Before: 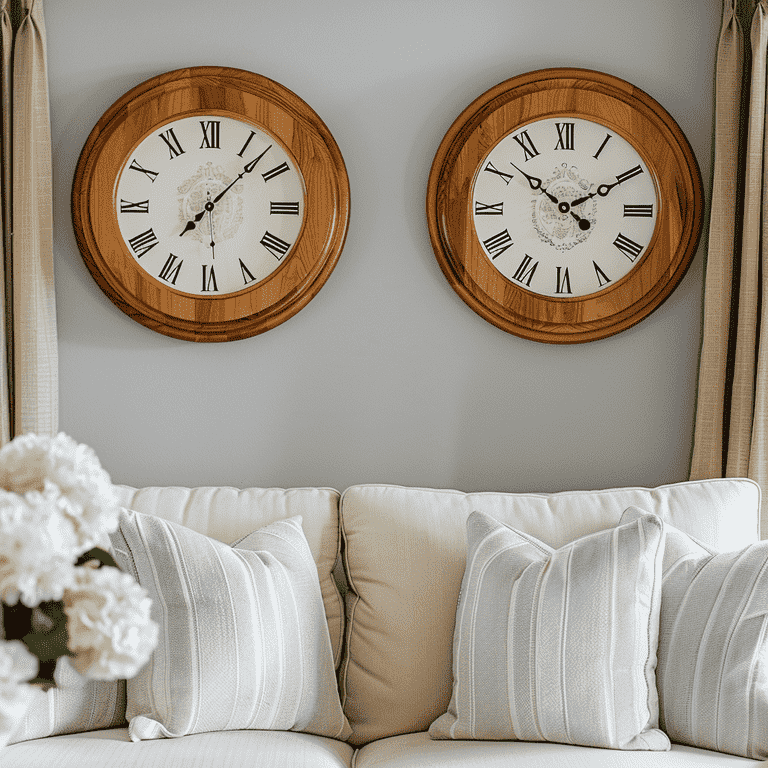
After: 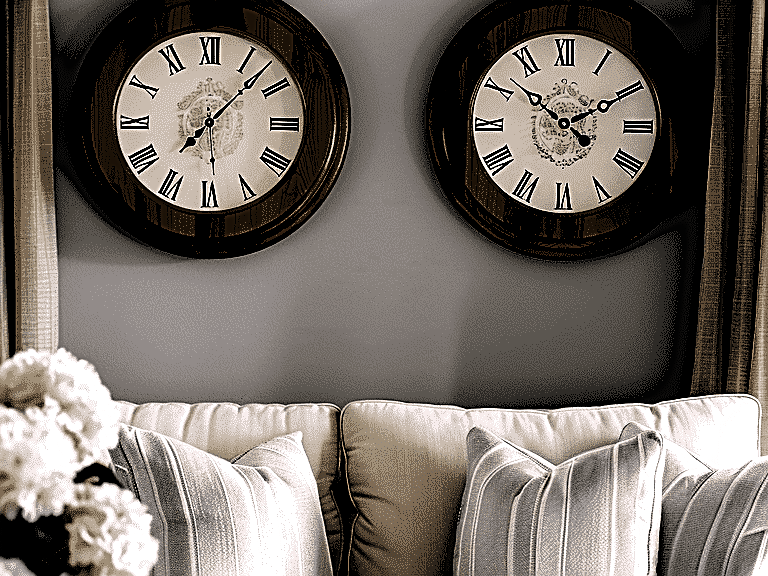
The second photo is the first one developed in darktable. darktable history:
tone equalizer: -8 EV -0.417 EV, -7 EV -0.389 EV, -6 EV -0.333 EV, -5 EV -0.222 EV, -3 EV 0.222 EV, -2 EV 0.333 EV, -1 EV 0.389 EV, +0 EV 0.417 EV, edges refinement/feathering 500, mask exposure compensation -1.57 EV, preserve details no
color correction: highlights a* 3.22, highlights b* 1.93, saturation 1.19
color balance rgb: shadows lift › luminance -10%, highlights gain › luminance 10%, saturation formula JzAzBz (2021)
sharpen: on, module defaults
levels: levels [0.514, 0.759, 1]
crop: top 11.038%, bottom 13.962%
velvia: on, module defaults
